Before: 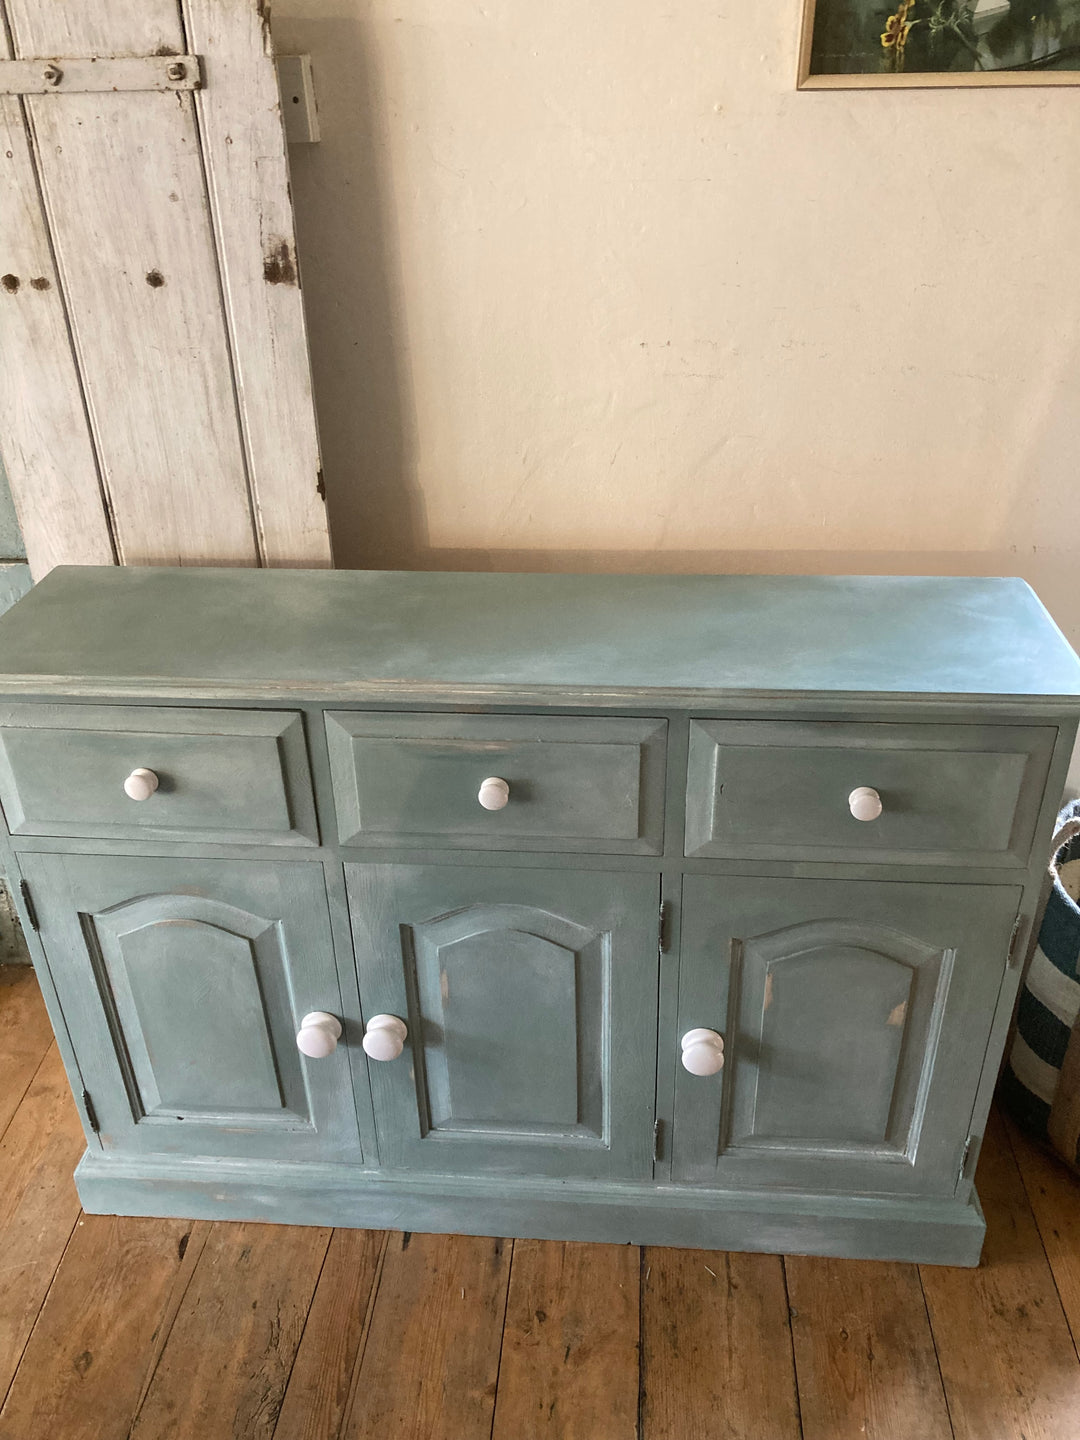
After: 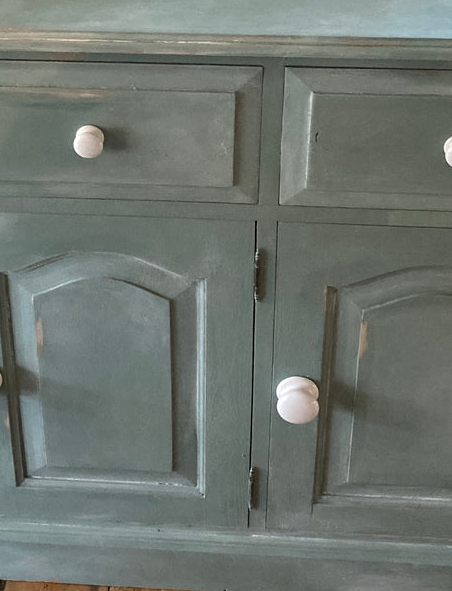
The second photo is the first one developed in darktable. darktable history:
contrast equalizer: octaves 7, y [[0.5, 0.486, 0.447, 0.446, 0.489, 0.5], [0.5 ×6], [0.5 ×6], [0 ×6], [0 ×6]], mix -0.213
crop: left 37.516%, top 45.307%, right 20.546%, bottom 13.588%
